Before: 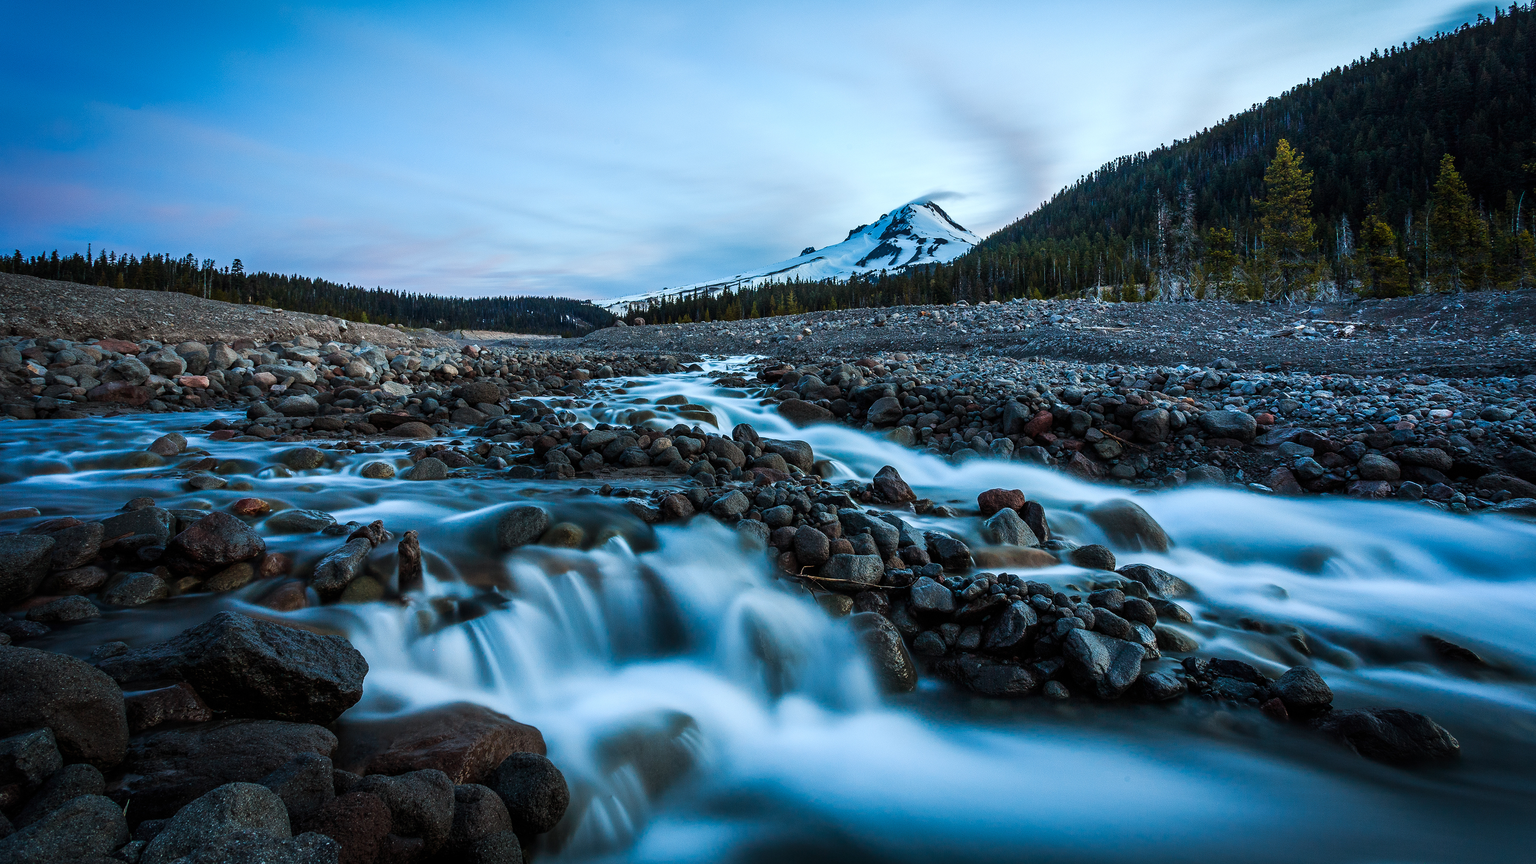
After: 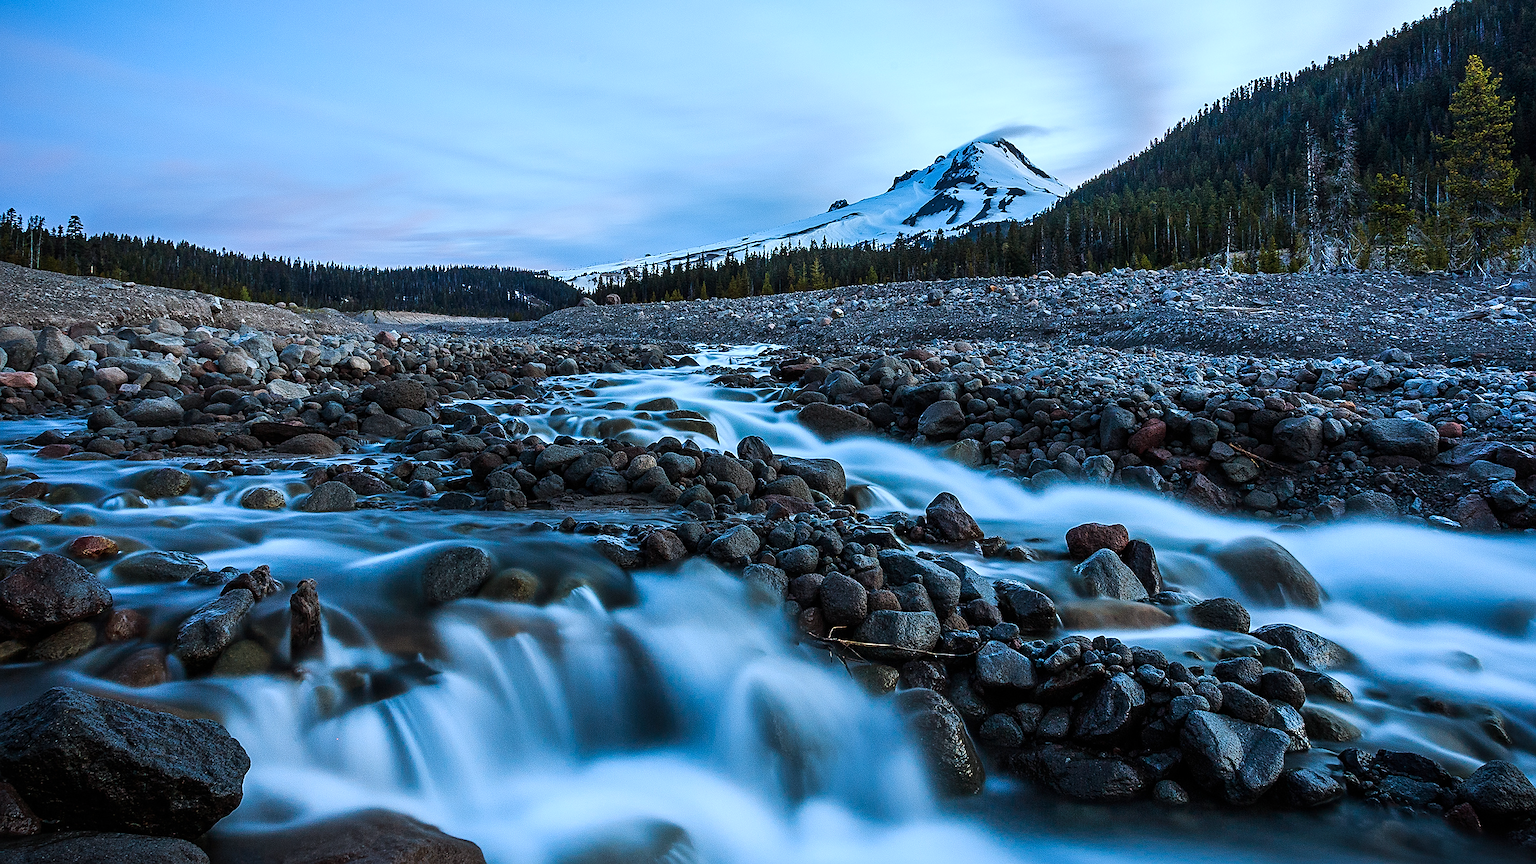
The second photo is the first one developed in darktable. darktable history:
white balance: red 0.954, blue 1.079
sharpen: on, module defaults
crop and rotate: left 11.831%, top 11.346%, right 13.429%, bottom 13.899%
